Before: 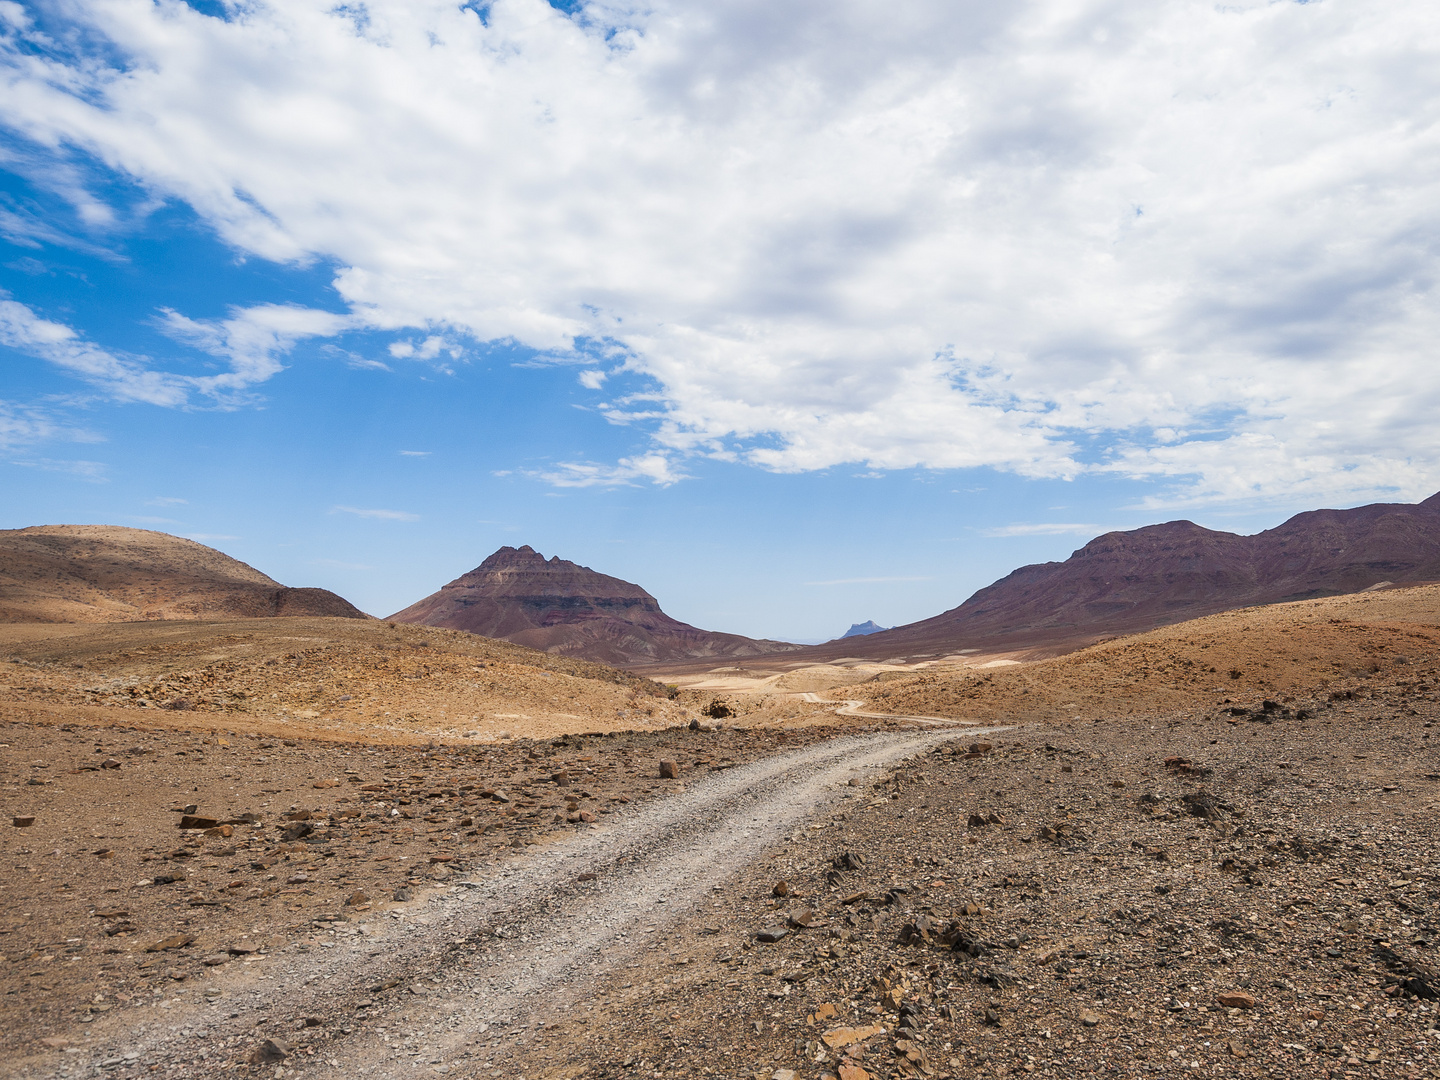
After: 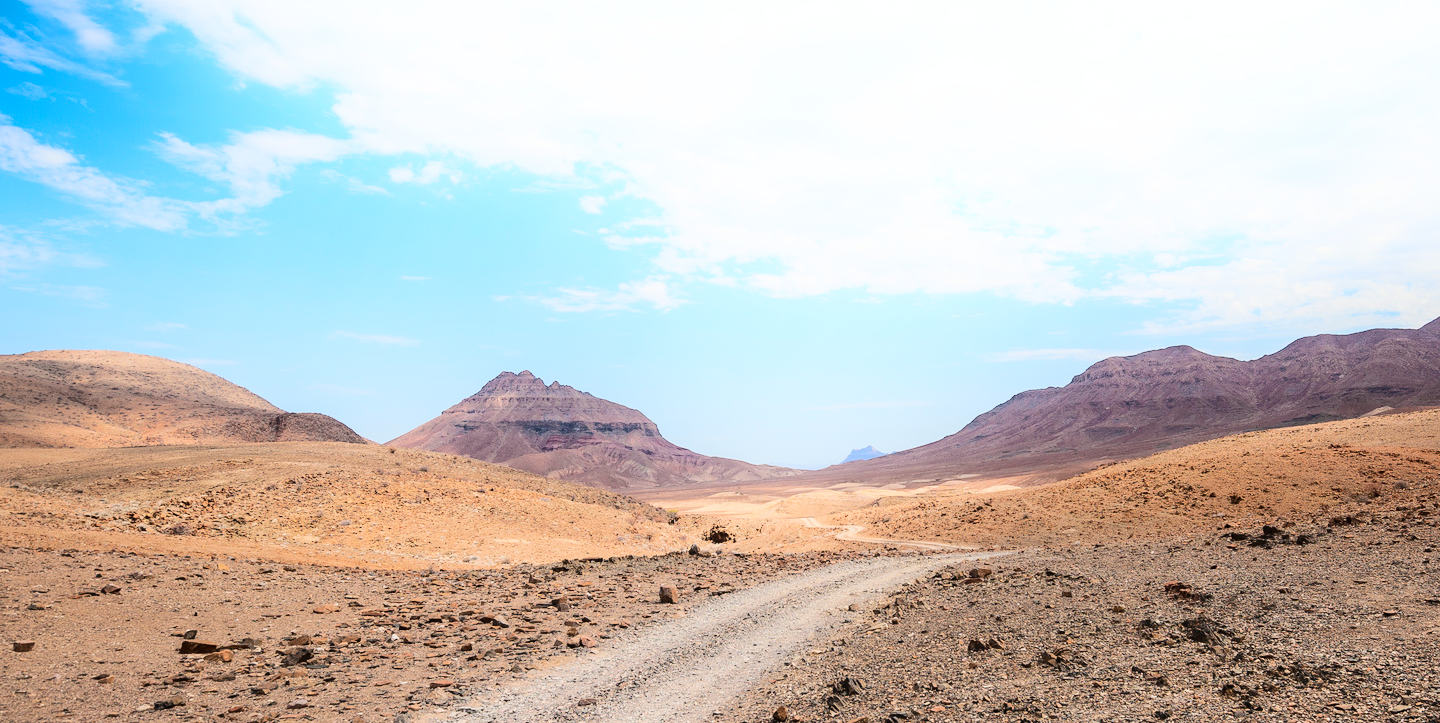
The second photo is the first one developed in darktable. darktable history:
crop: top 16.232%, bottom 16.734%
tone curve: curves: ch0 [(0, 0) (0.003, 0.012) (0.011, 0.02) (0.025, 0.032) (0.044, 0.046) (0.069, 0.06) (0.1, 0.09) (0.136, 0.133) (0.177, 0.182) (0.224, 0.247) (0.277, 0.316) (0.335, 0.396) (0.399, 0.48) (0.468, 0.568) (0.543, 0.646) (0.623, 0.717) (0.709, 0.777) (0.801, 0.846) (0.898, 0.912) (1, 1)], color space Lab, independent channels, preserve colors none
shadows and highlights: shadows -52.59, highlights 87.49, highlights color adjustment 42.29%, soften with gaussian
